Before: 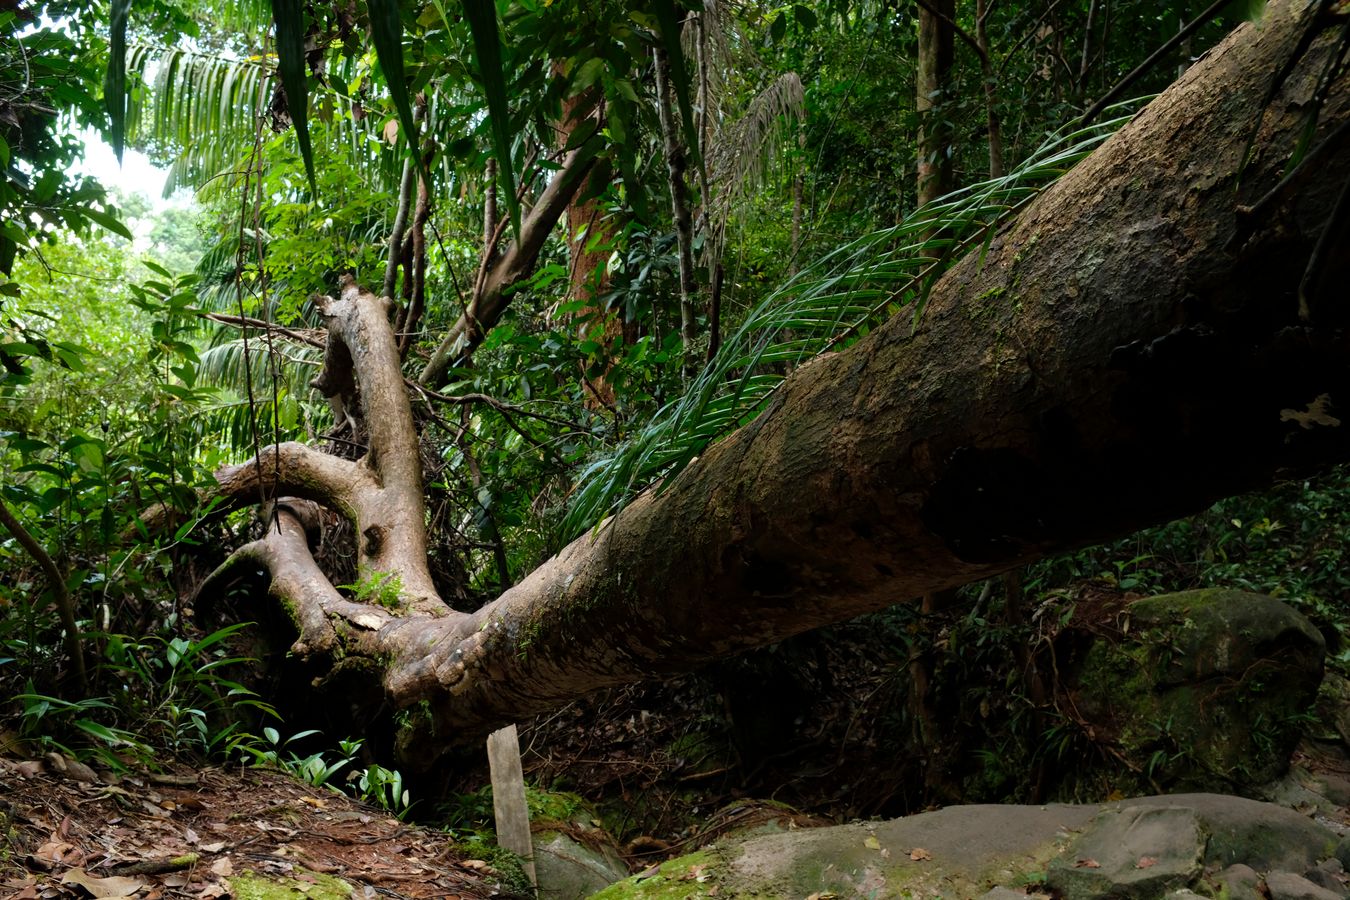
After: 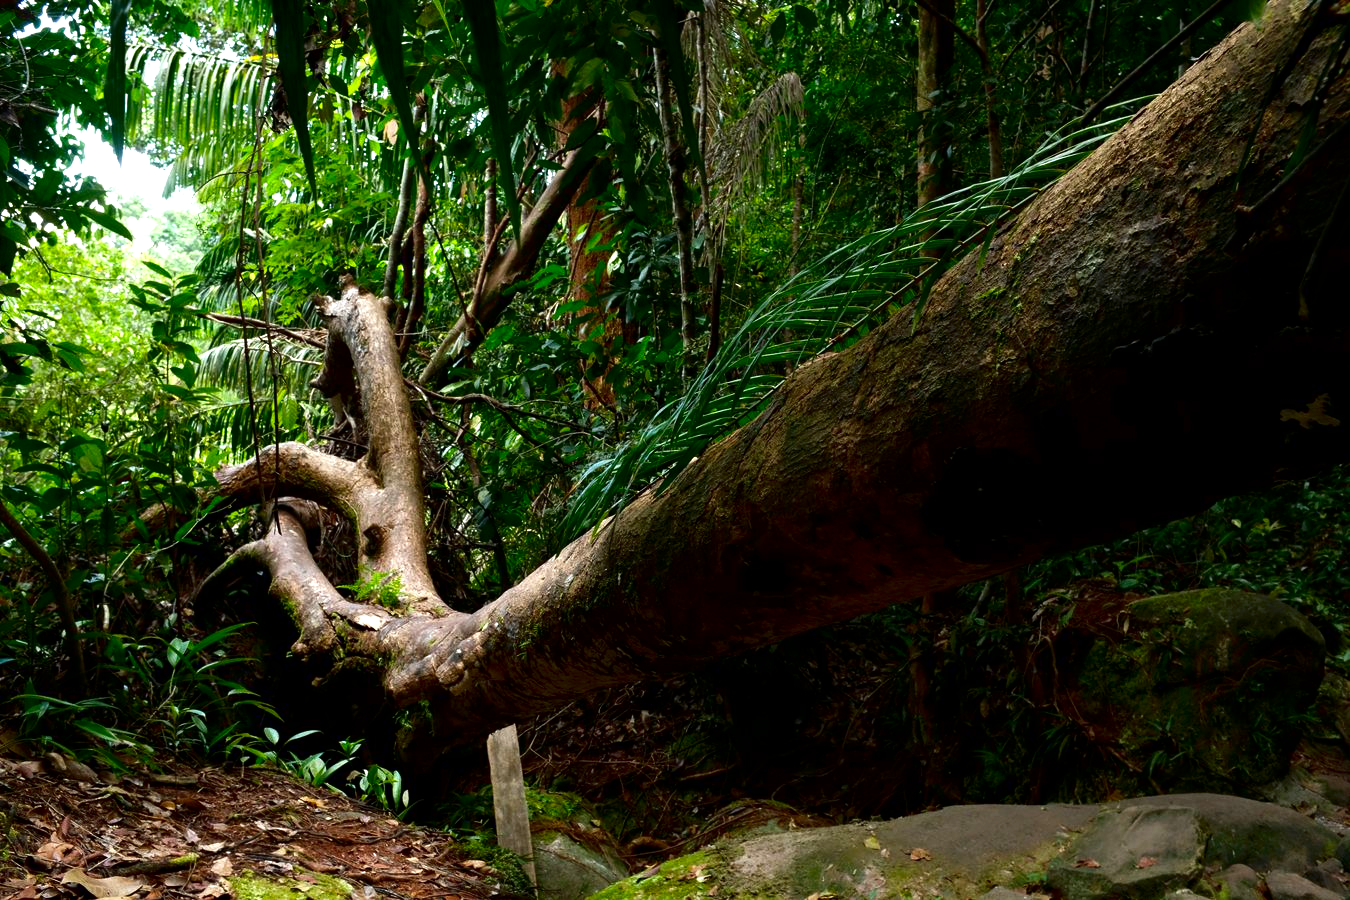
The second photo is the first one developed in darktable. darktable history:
shadows and highlights: shadows 25, highlights -25
contrast brightness saturation: contrast 0.1, brightness -0.26, saturation 0.14
exposure: exposure 0.574 EV, compensate highlight preservation false
